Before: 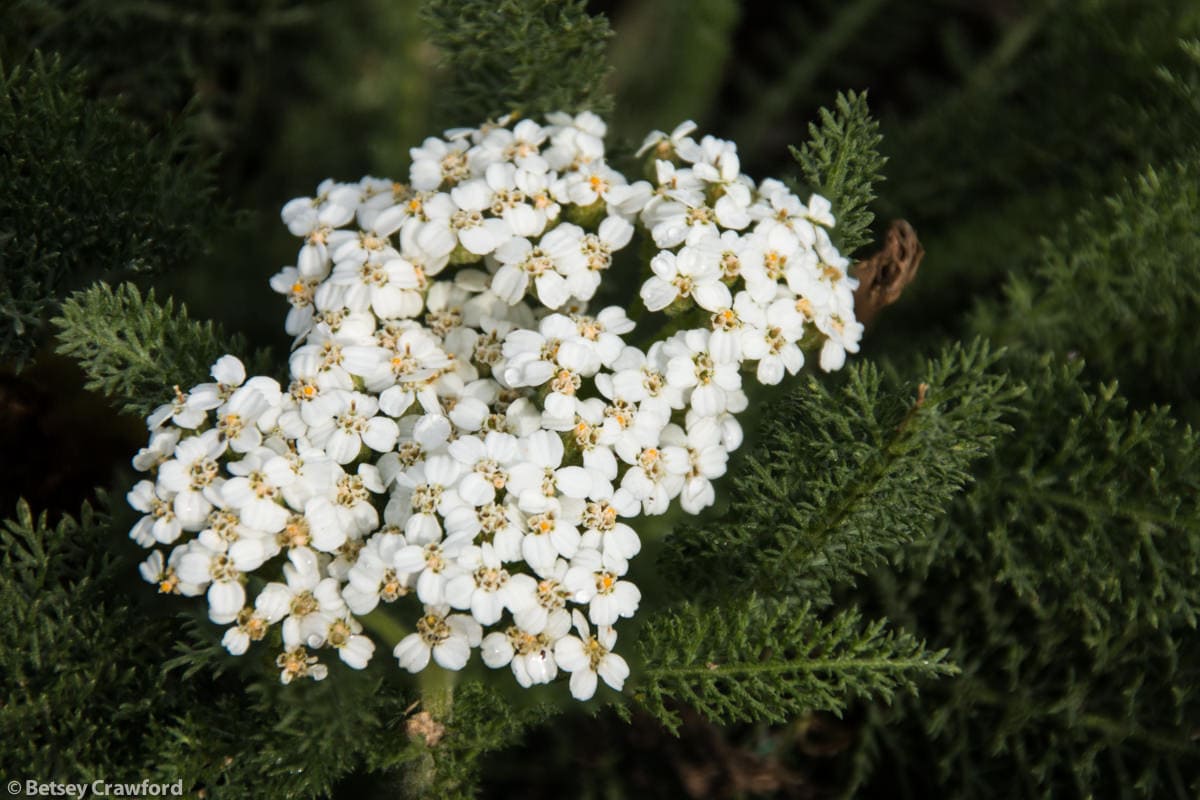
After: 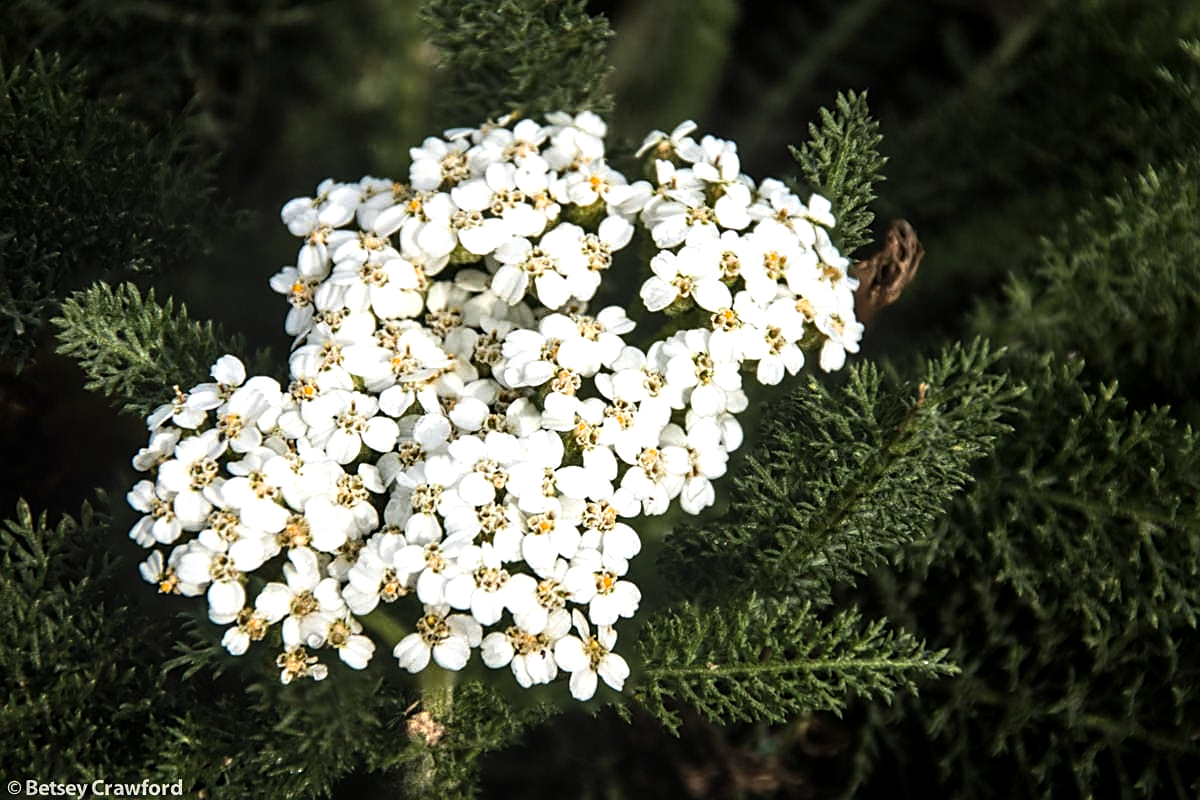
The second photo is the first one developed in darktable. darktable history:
local contrast: detail 130%
sharpen: on, module defaults
tone equalizer: -8 EV -0.732 EV, -7 EV -0.69 EV, -6 EV -0.635 EV, -5 EV -0.401 EV, -3 EV 0.389 EV, -2 EV 0.6 EV, -1 EV 0.698 EV, +0 EV 0.762 EV, edges refinement/feathering 500, mask exposure compensation -1.57 EV, preserve details no
